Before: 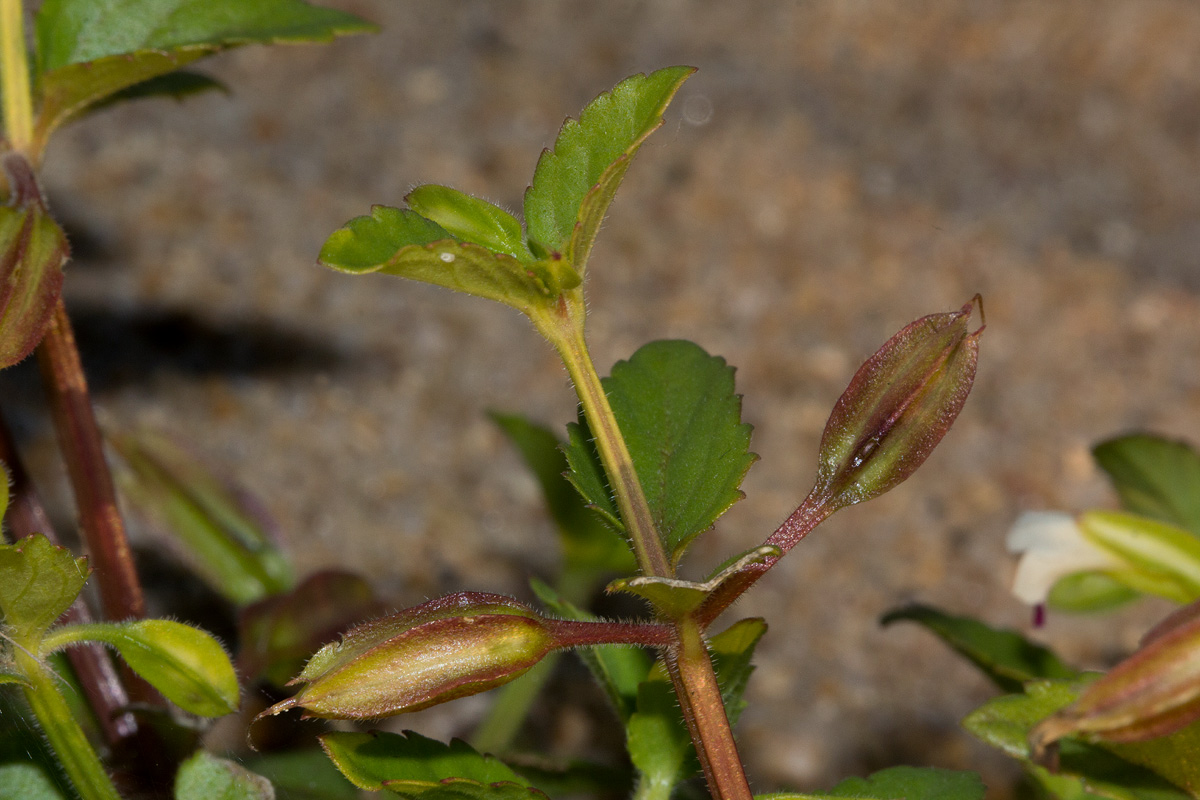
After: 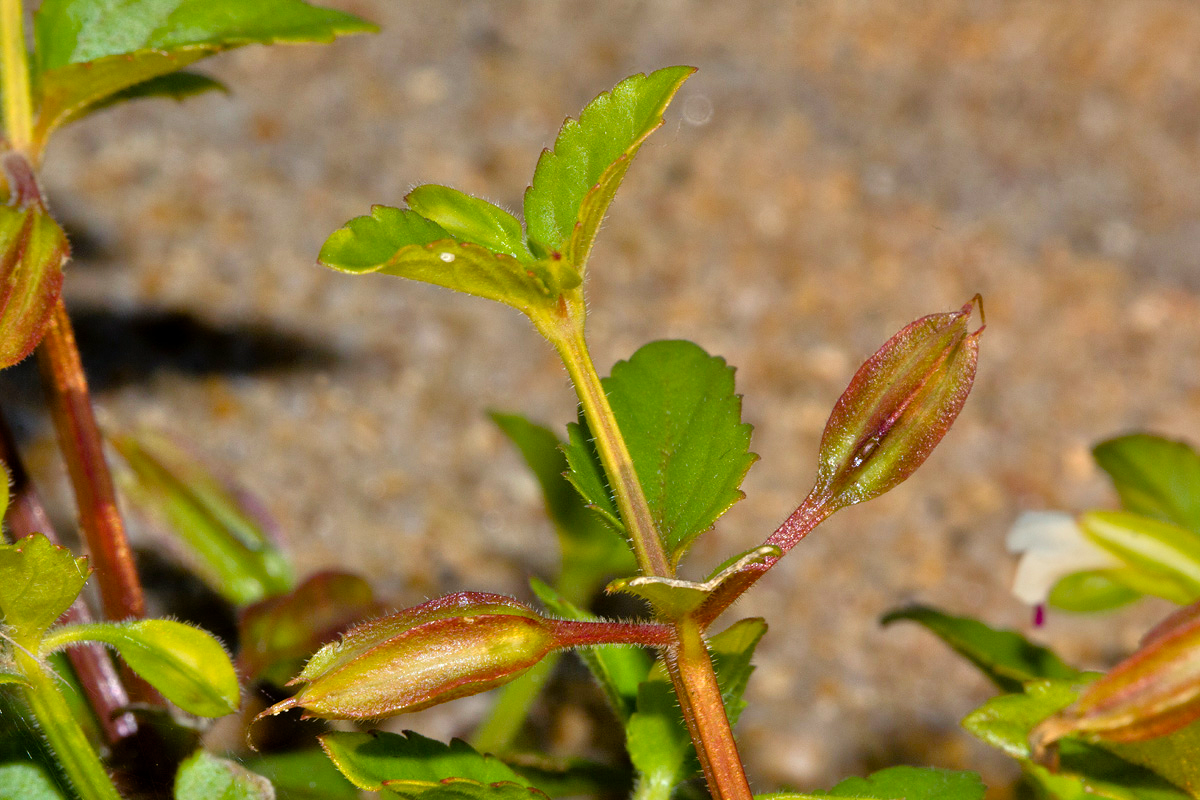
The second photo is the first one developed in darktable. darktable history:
color balance rgb: linear chroma grading › global chroma 8.991%, perceptual saturation grading › global saturation 21.207%, perceptual saturation grading › highlights -19.81%, perceptual saturation grading › shadows 29.864%
tone equalizer: -7 EV 0.152 EV, -6 EV 0.565 EV, -5 EV 1.16 EV, -4 EV 1.32 EV, -3 EV 1.18 EV, -2 EV 0.6 EV, -1 EV 0.165 EV, luminance estimator HSV value / RGB max
